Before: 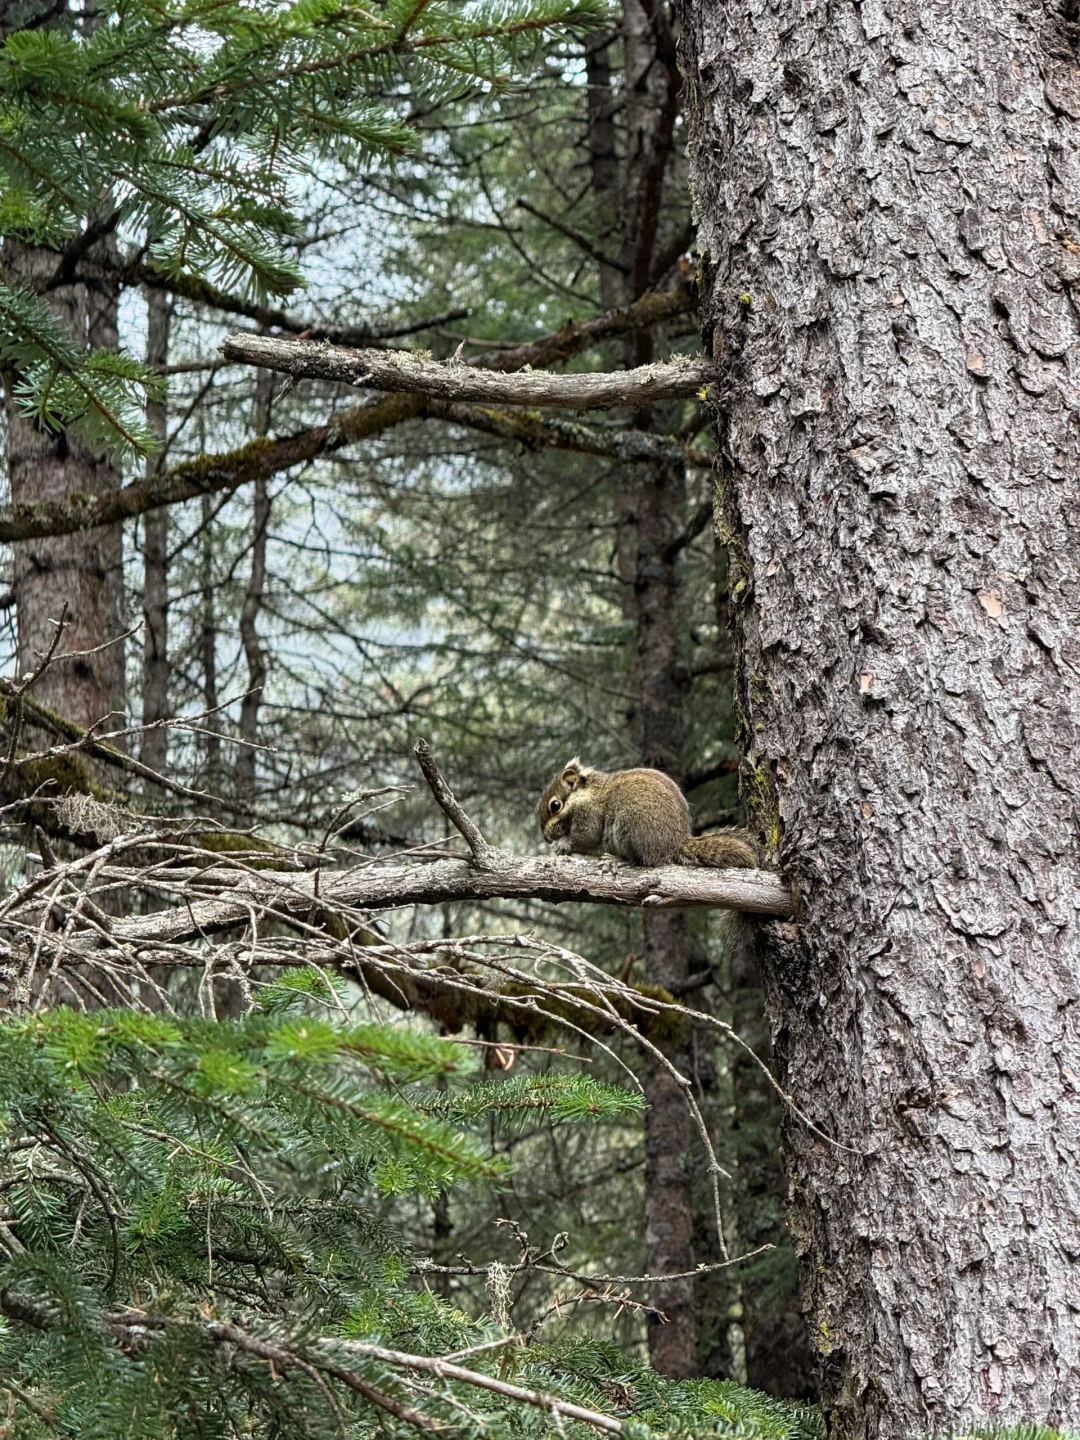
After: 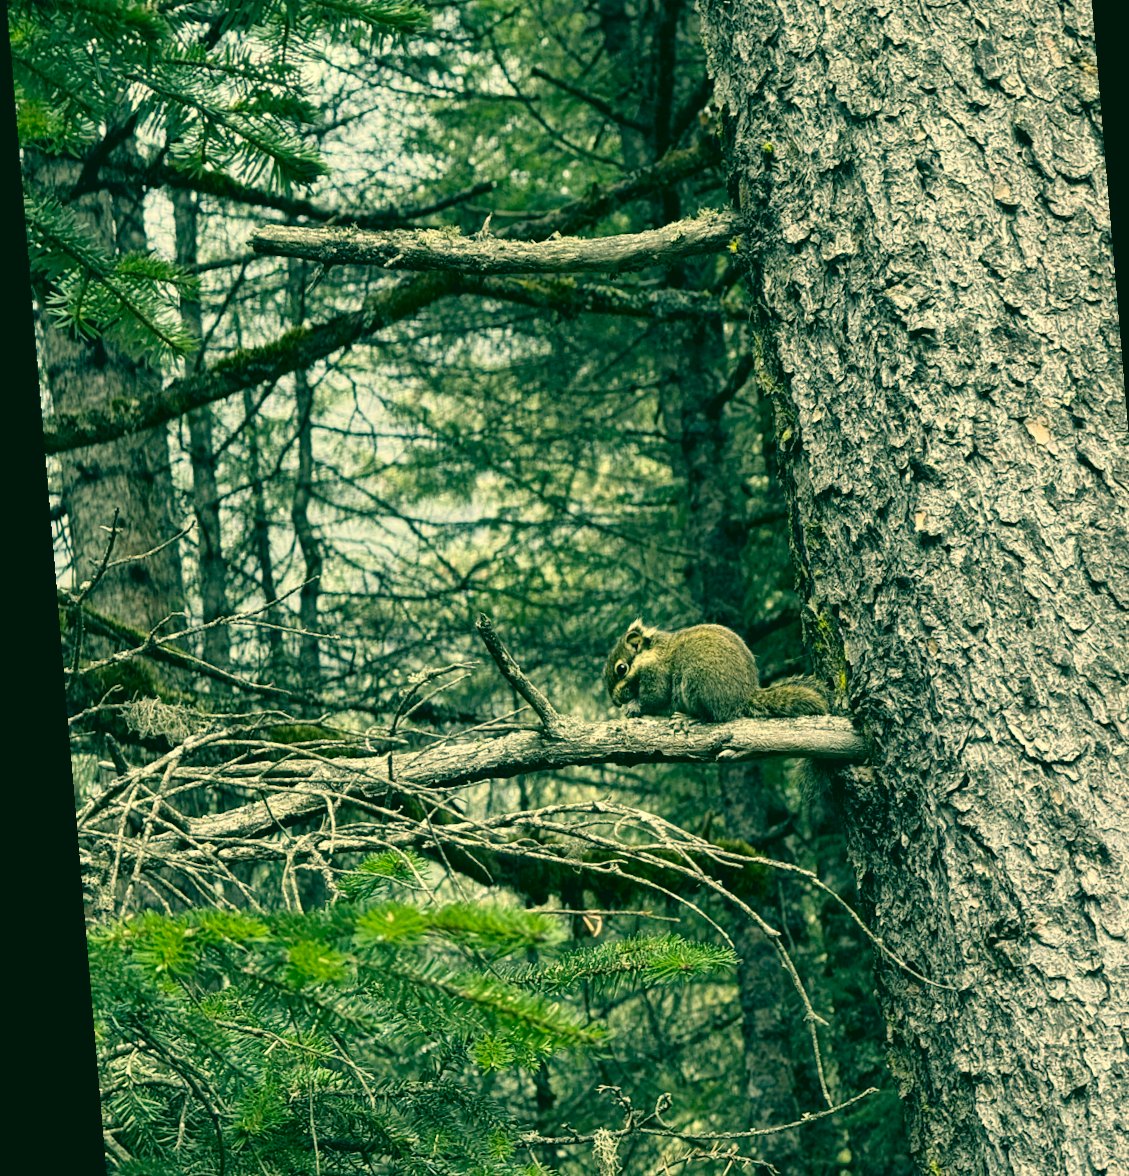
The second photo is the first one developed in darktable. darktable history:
color correction: highlights a* 1.83, highlights b* 34.02, shadows a* -36.68, shadows b* -5.48
crop and rotate: angle 0.03°, top 11.643%, right 5.651%, bottom 11.189%
local contrast: mode bilateral grid, contrast 20, coarseness 50, detail 132%, midtone range 0.2
white balance: red 0.983, blue 1.036
rotate and perspective: rotation -4.86°, automatic cropping off
